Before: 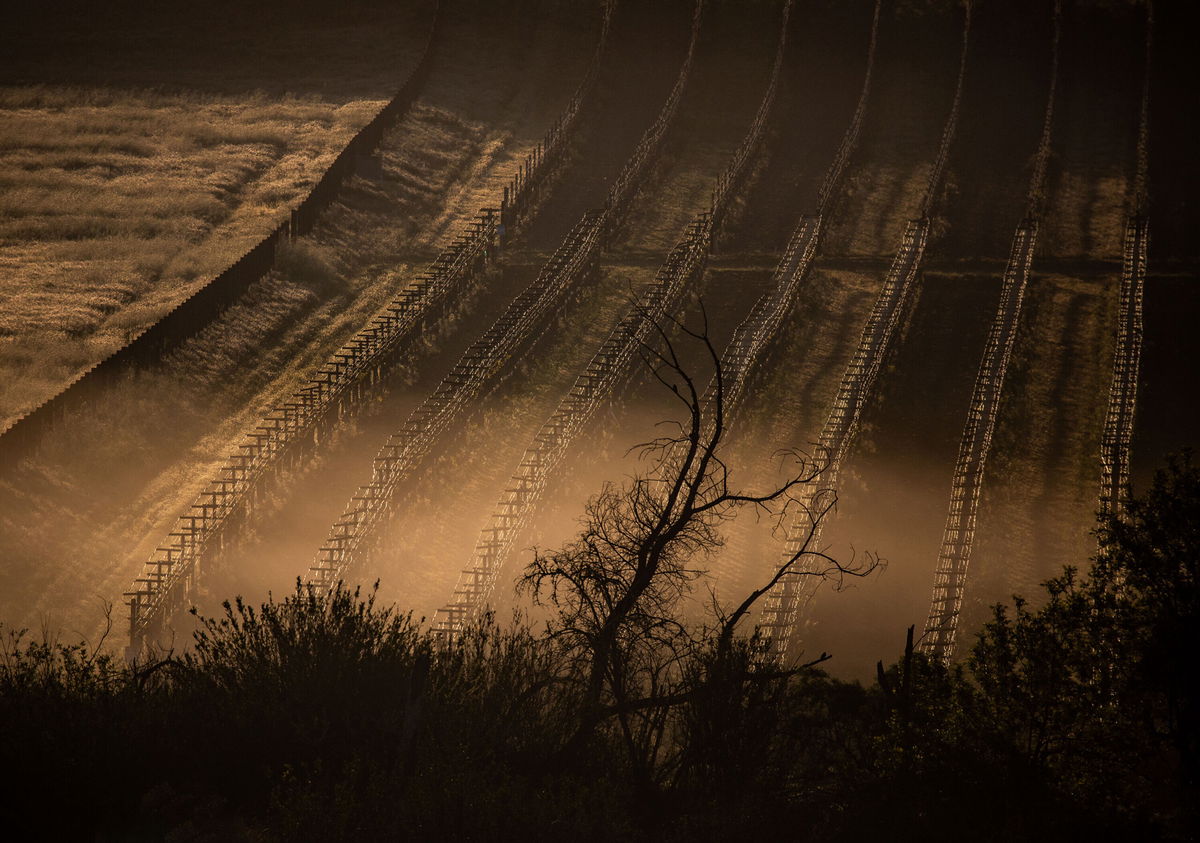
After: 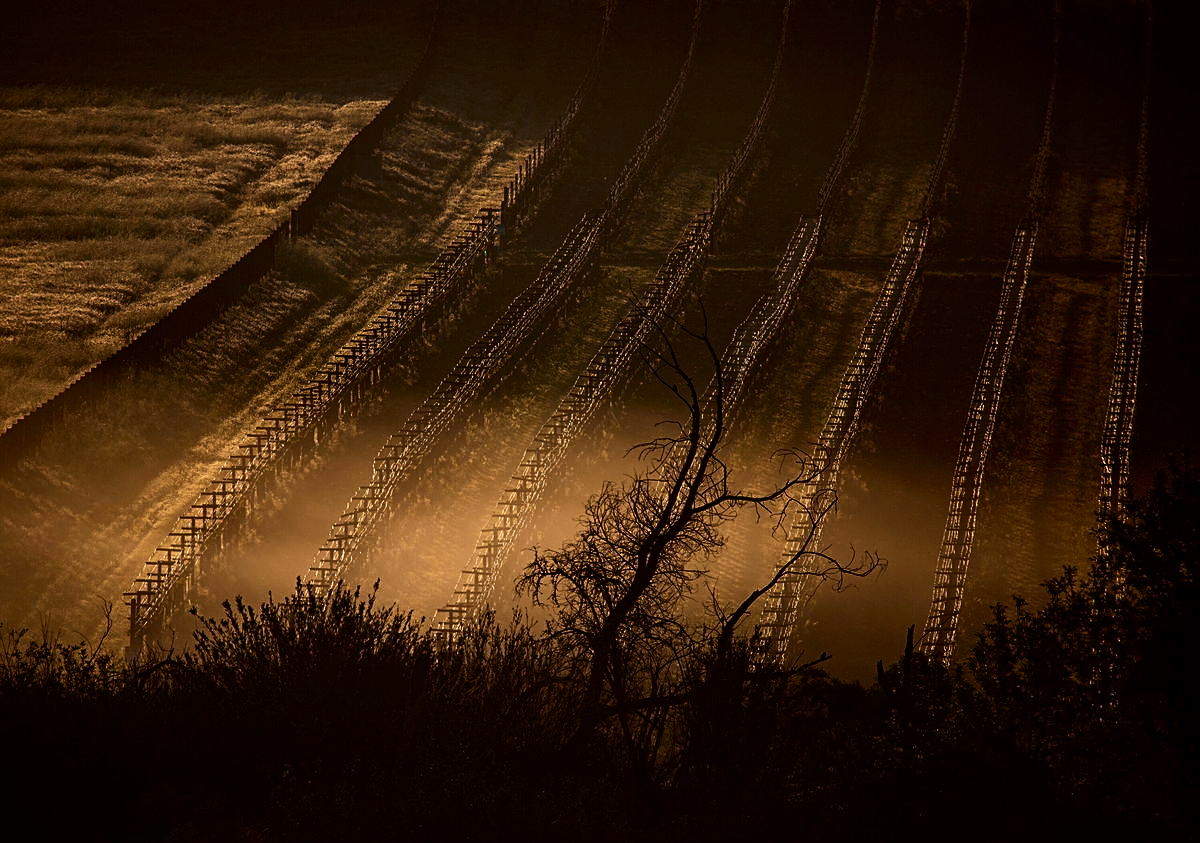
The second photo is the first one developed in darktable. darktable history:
contrast brightness saturation: contrast 0.195, brightness -0.111, saturation 0.211
sharpen: on, module defaults
